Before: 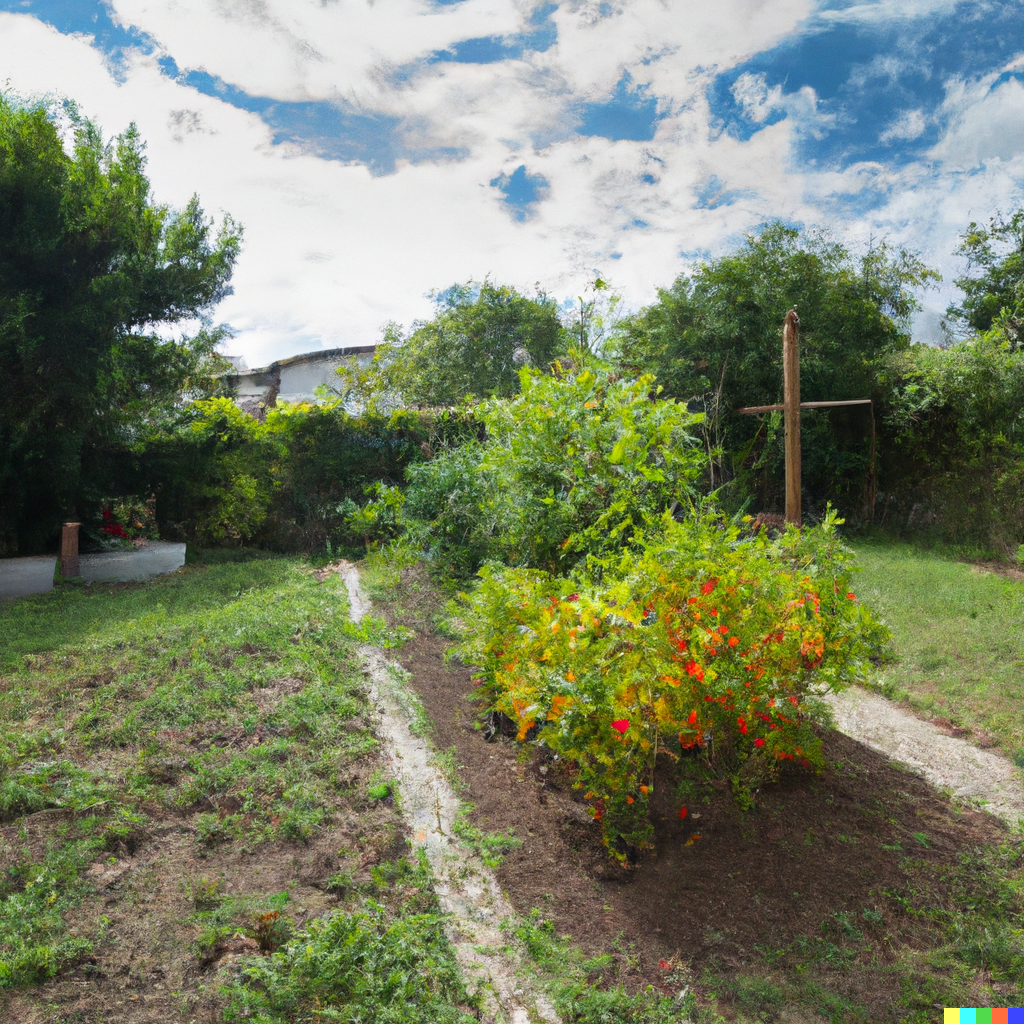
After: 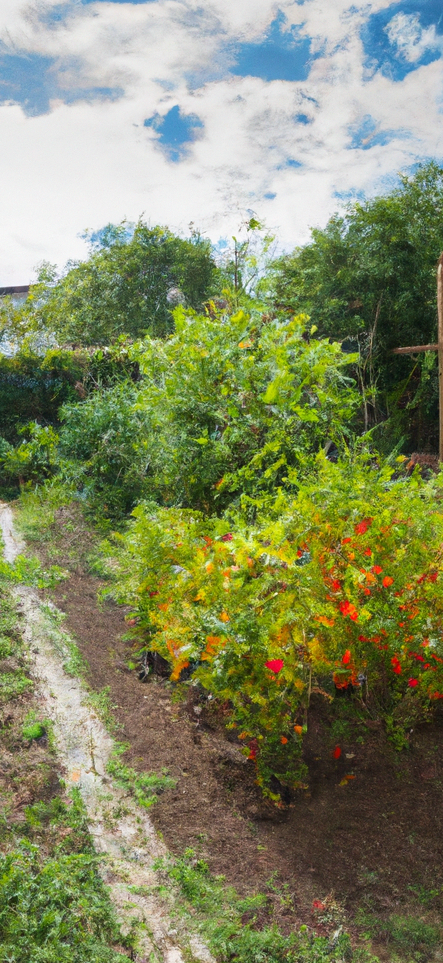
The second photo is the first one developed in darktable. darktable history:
crop: left 33.869%, top 5.946%, right 22.84%
velvia: strength 17.44%
